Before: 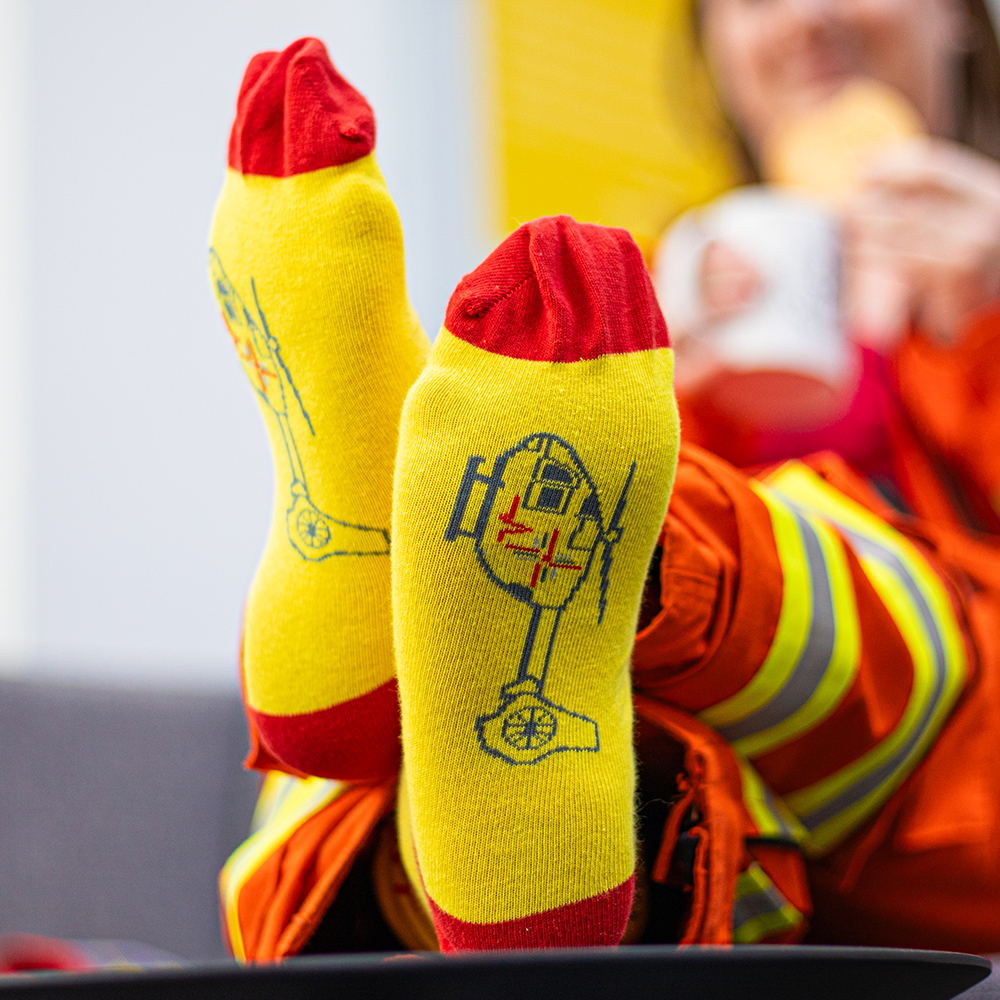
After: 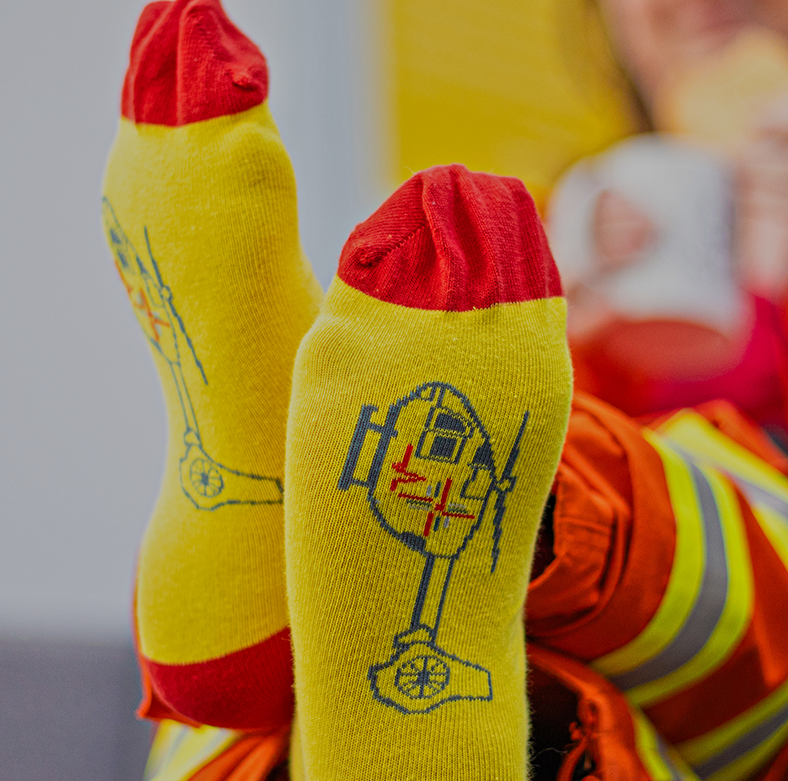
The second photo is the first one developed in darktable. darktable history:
tone equalizer: -8 EV -0.002 EV, -7 EV 0.005 EV, -6 EV -0.008 EV, -5 EV 0.007 EV, -4 EV -0.042 EV, -3 EV -0.233 EV, -2 EV -0.662 EV, -1 EV -0.983 EV, +0 EV -0.969 EV, smoothing diameter 2%, edges refinement/feathering 20, mask exposure compensation -1.57 EV, filter diffusion 5
crop and rotate: left 10.77%, top 5.1%, right 10.41%, bottom 16.76%
